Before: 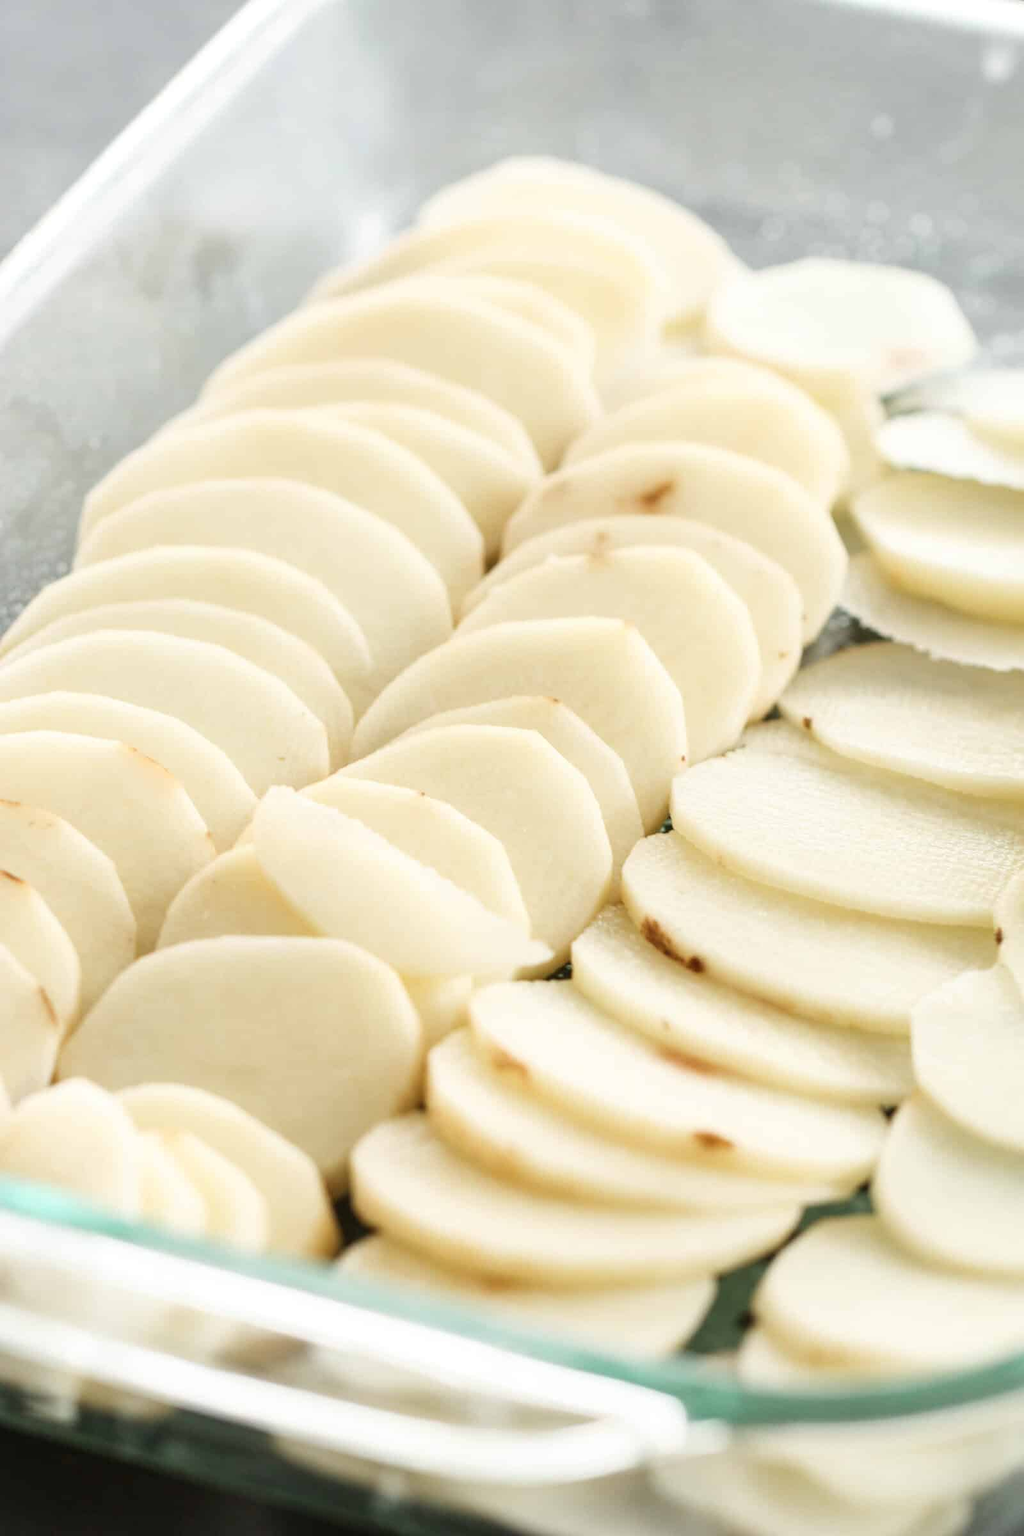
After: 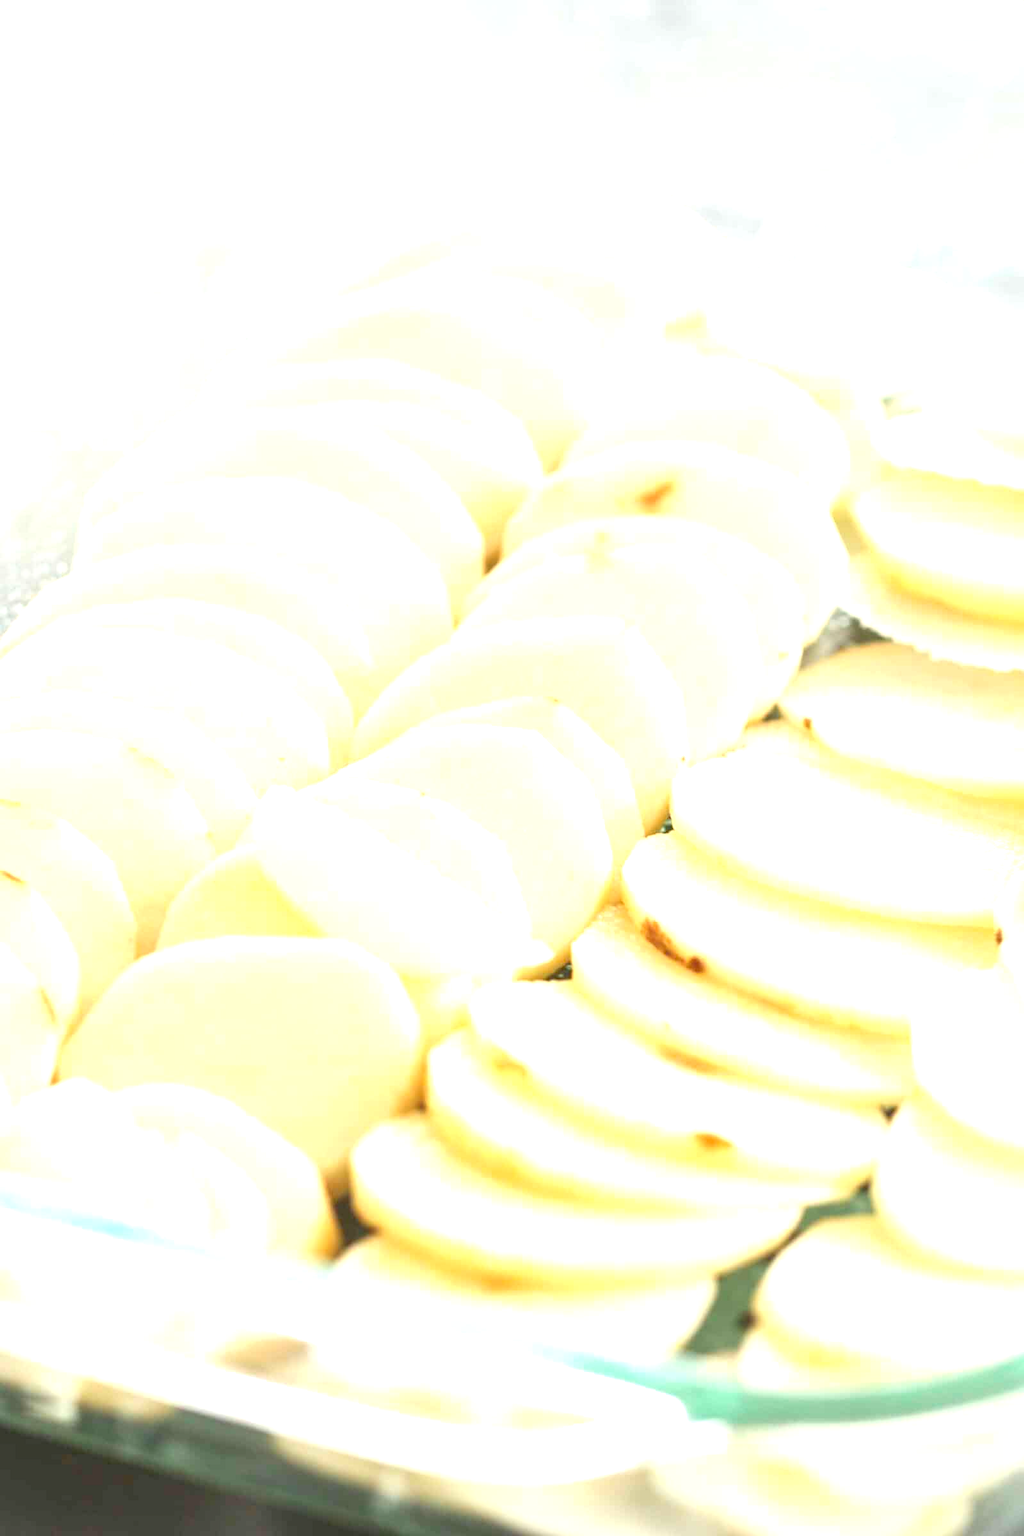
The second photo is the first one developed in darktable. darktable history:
exposure: black level correction 0.001, exposure 1.86 EV, compensate exposure bias true, compensate highlight preservation false
contrast brightness saturation: contrast -0.297
